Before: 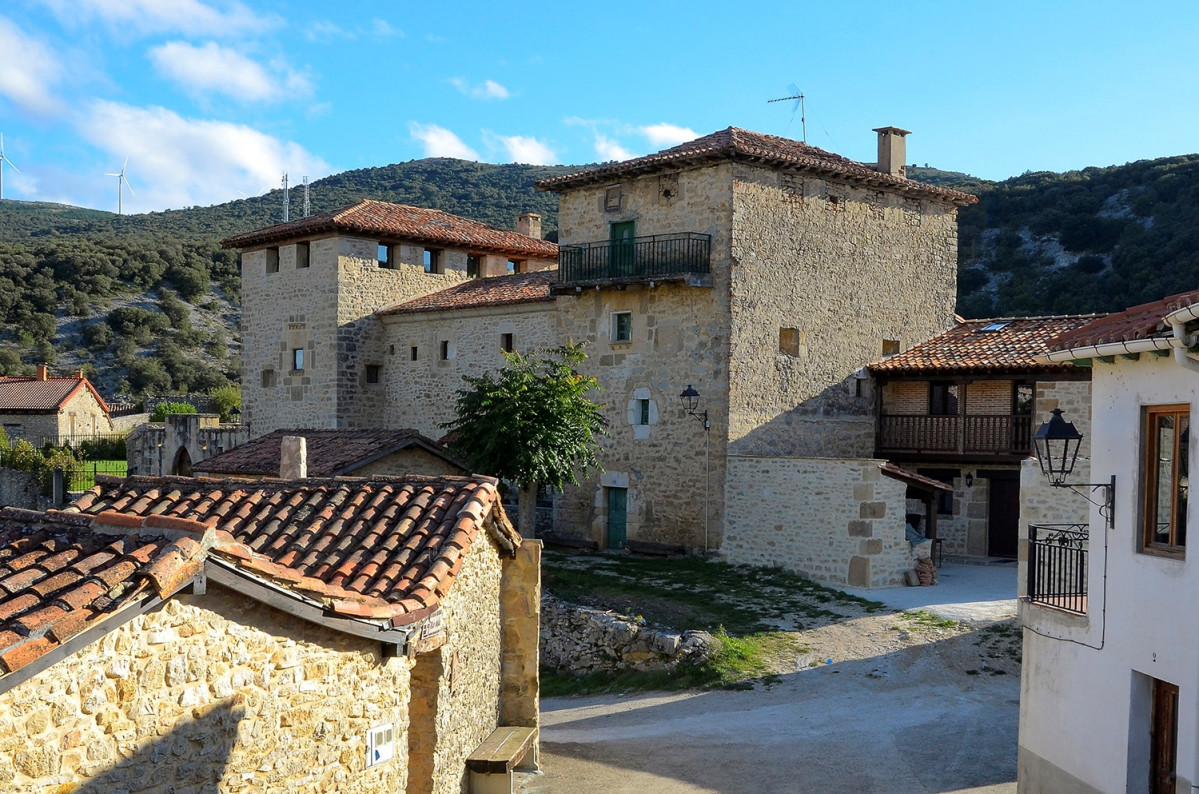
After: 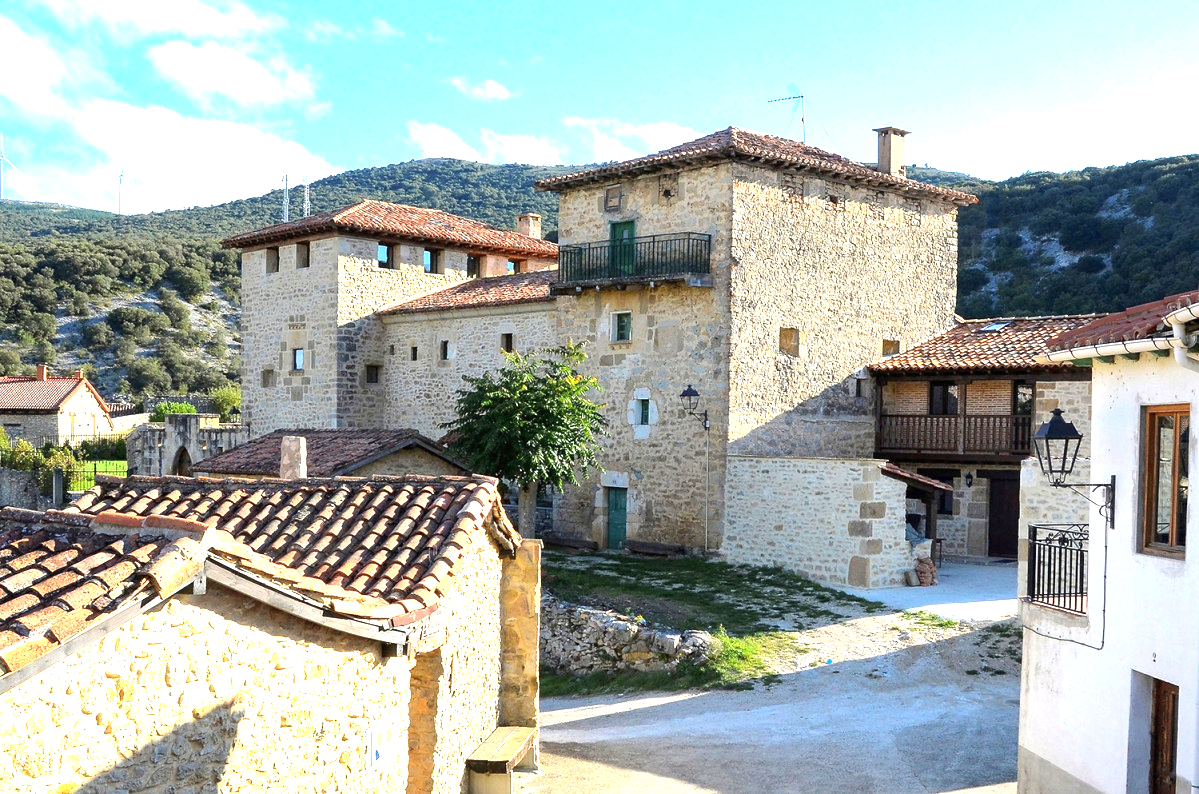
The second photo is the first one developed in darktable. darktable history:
exposure: black level correction 0, exposure 1.55 EV, compensate exposure bias true, compensate highlight preservation false
